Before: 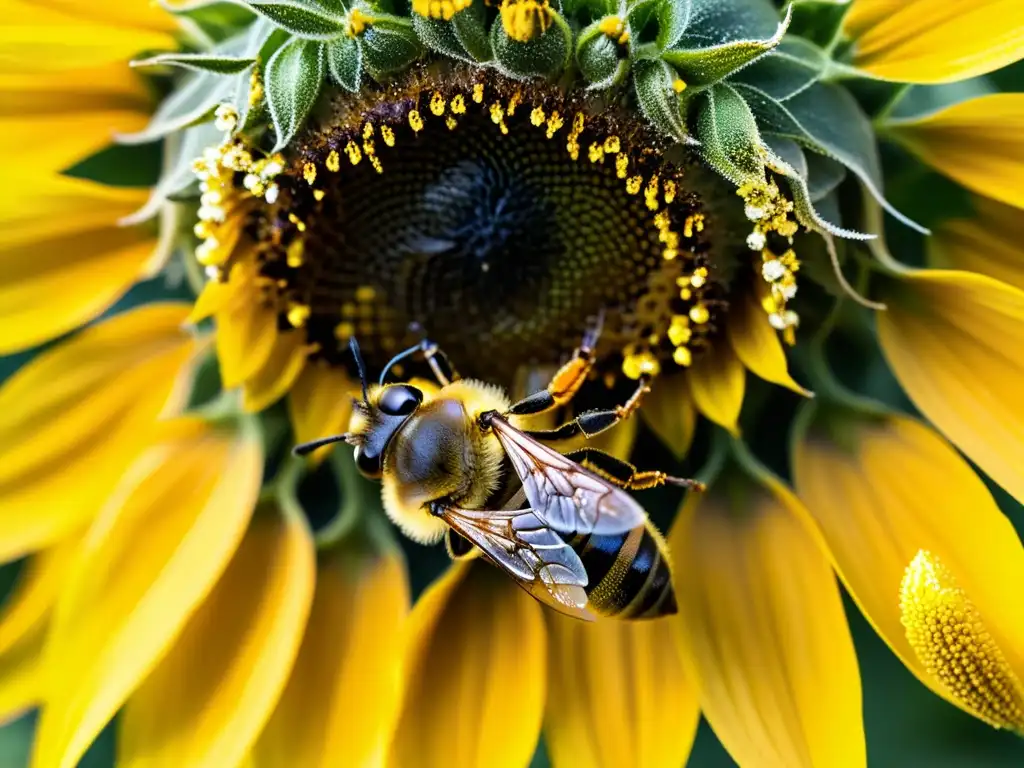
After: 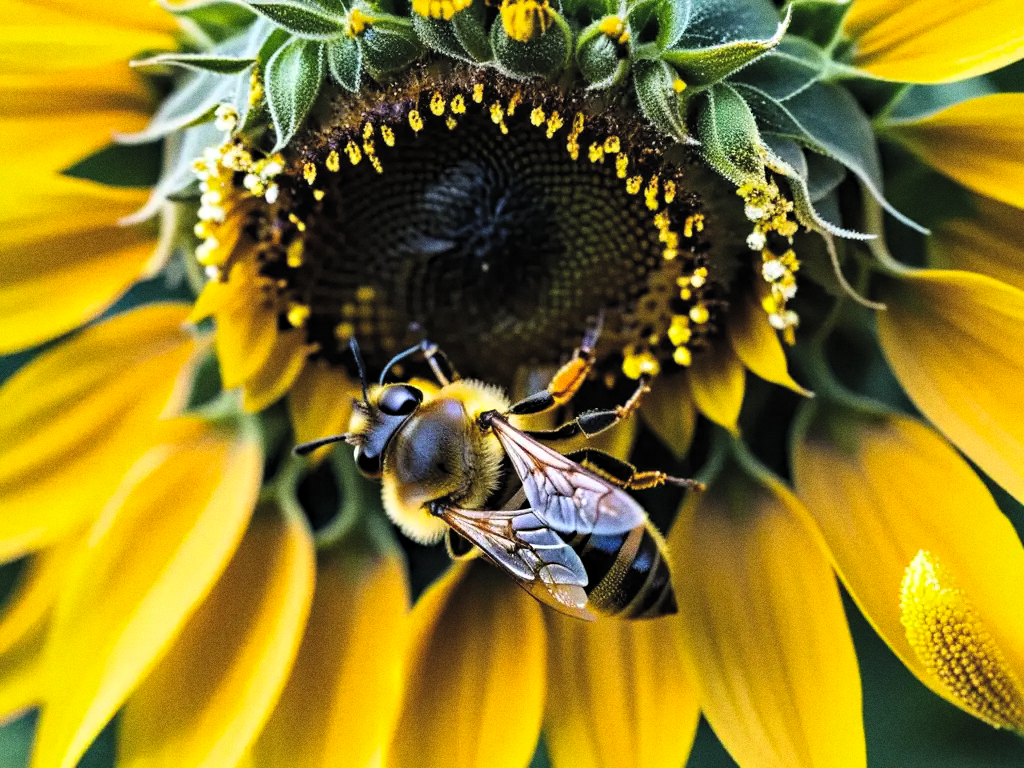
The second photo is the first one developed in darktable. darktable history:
grain: coarseness 8.68 ISO, strength 31.94%
color balance: lift [1.007, 1, 1, 1], gamma [1.097, 1, 1, 1]
contrast brightness saturation: contrast 0.07, brightness 0.08, saturation 0.18
levels: levels [0.116, 0.574, 1]
tone equalizer: on, module defaults
haze removal: compatibility mode true, adaptive false
white balance: emerald 1
